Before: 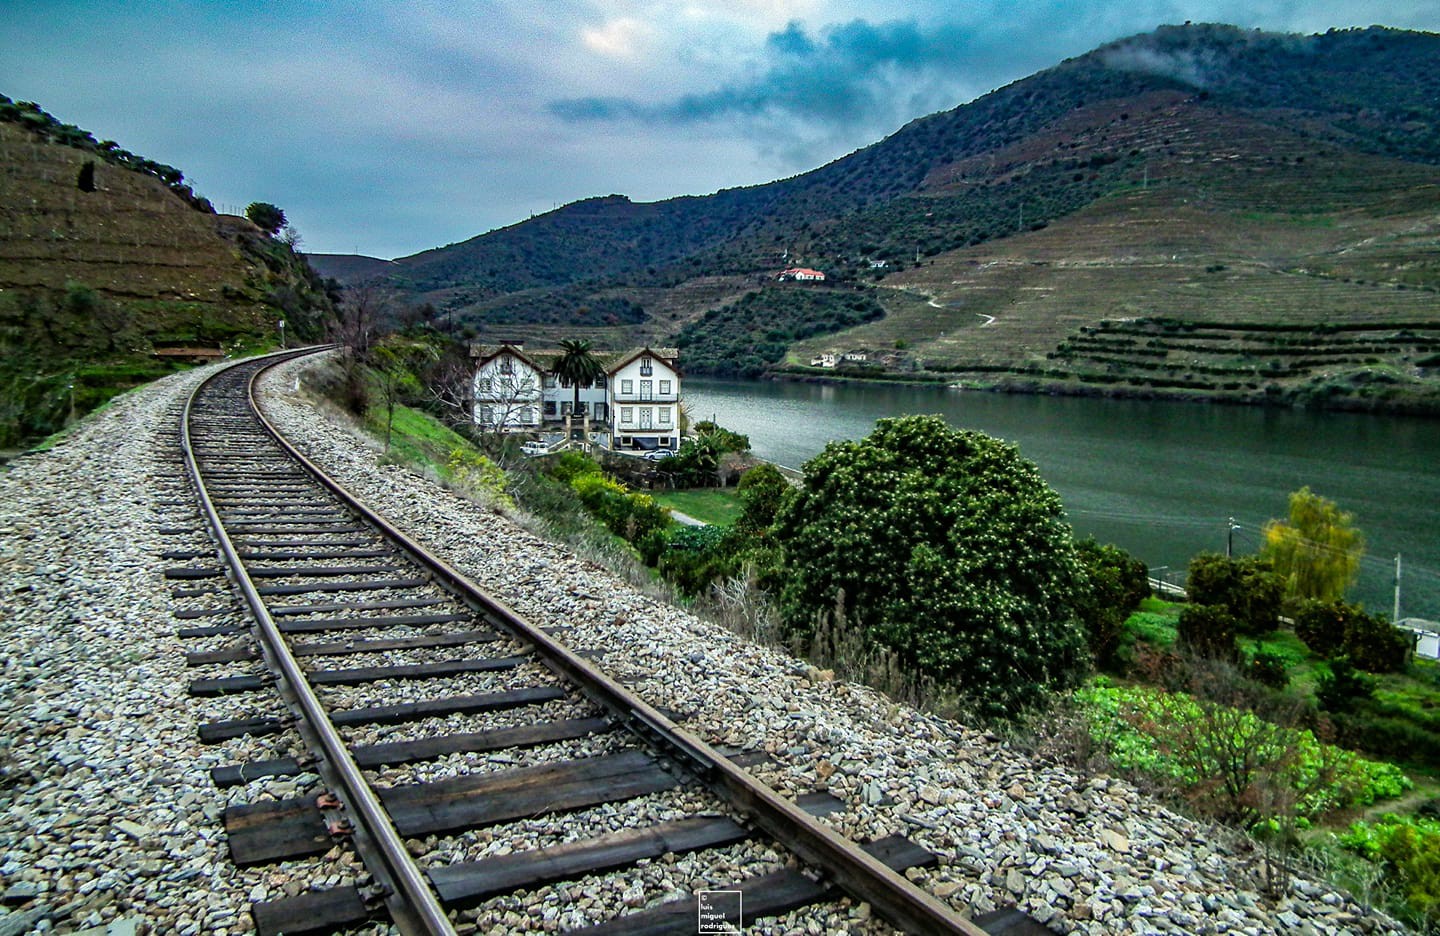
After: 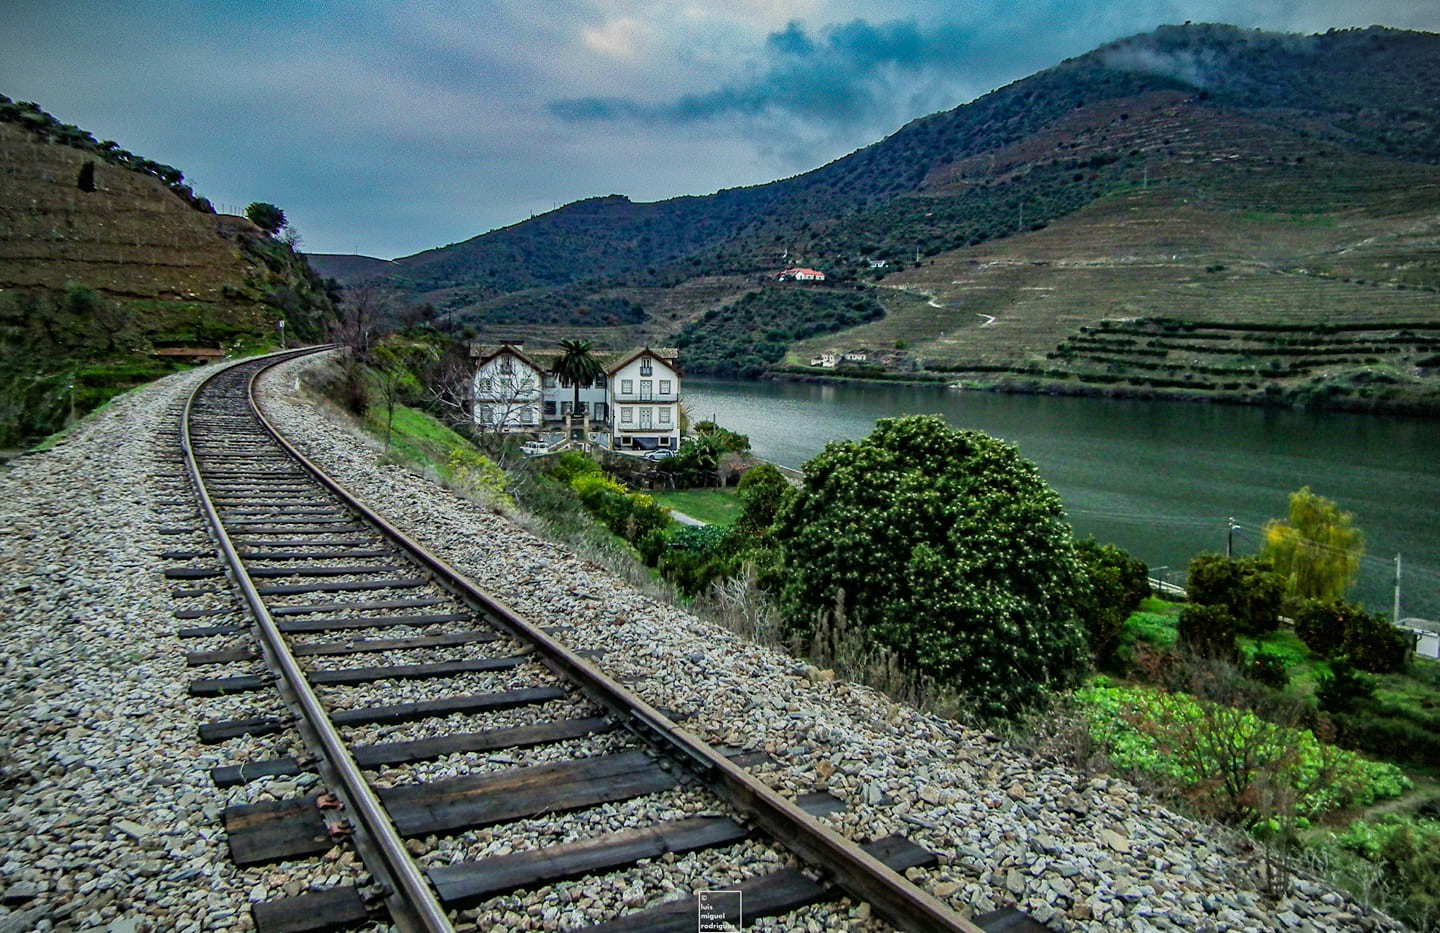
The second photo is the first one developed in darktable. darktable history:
vignetting: brightness -0.274, dithering 8-bit output
tone equalizer: -8 EV -0.002 EV, -7 EV 0.003 EV, -6 EV -0.03 EV, -5 EV 0.01 EV, -4 EV -0.007 EV, -3 EV 0.013 EV, -2 EV -0.08 EV, -1 EV -0.313 EV, +0 EV -0.607 EV
crop: top 0.056%, bottom 0.205%
